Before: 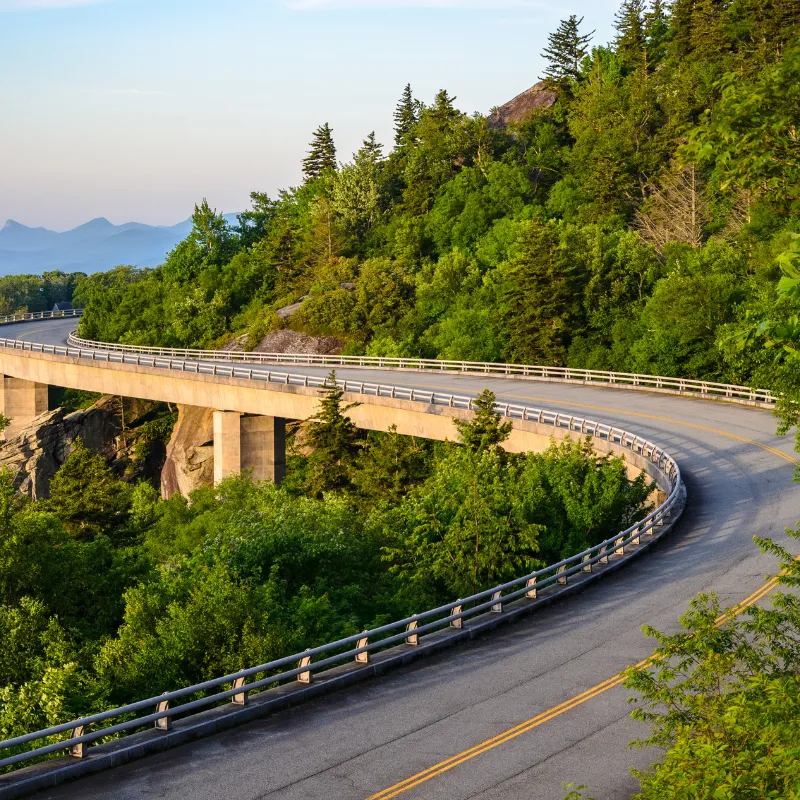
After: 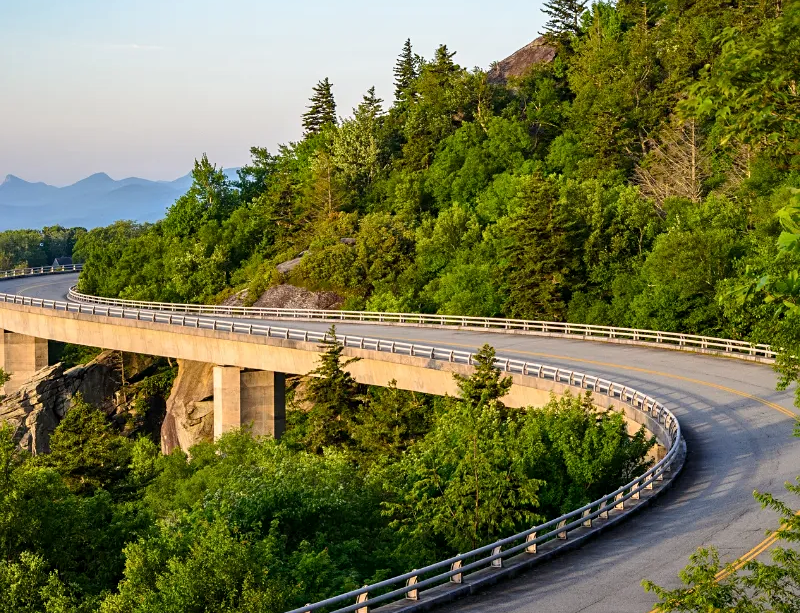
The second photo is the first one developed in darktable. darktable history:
shadows and highlights: radius 125.46, shadows 30.51, highlights -30.51, low approximation 0.01, soften with gaussian
crop: top 5.667%, bottom 17.637%
exposure: black level correction 0.001, compensate highlight preservation false
sharpen: amount 0.2
